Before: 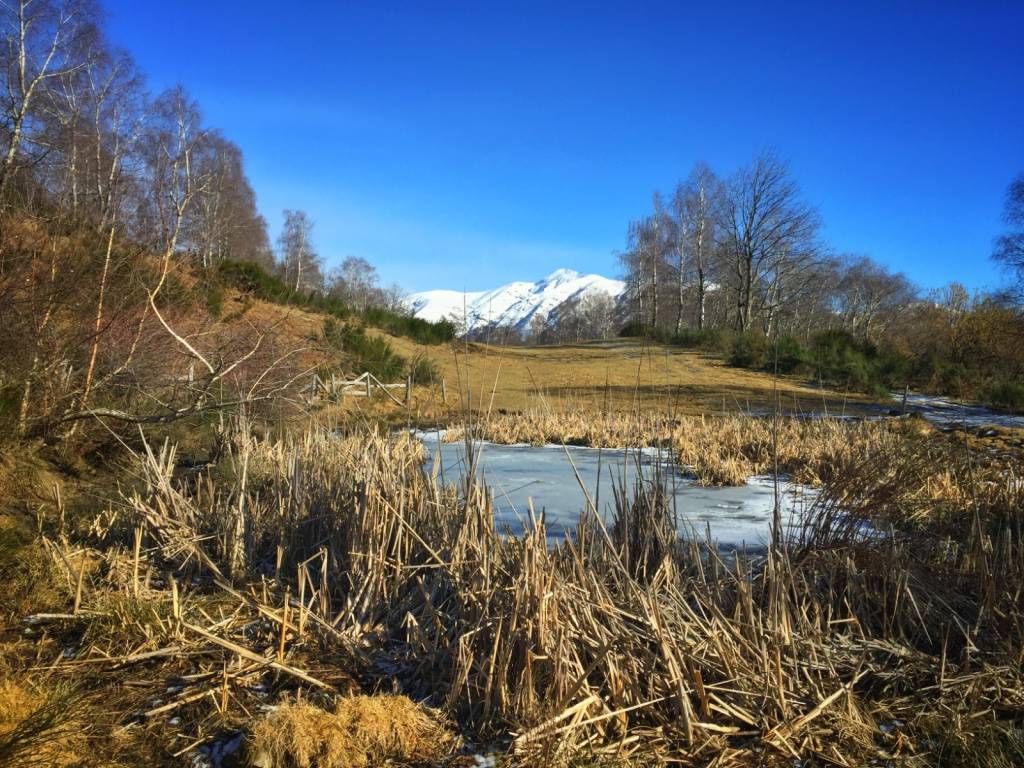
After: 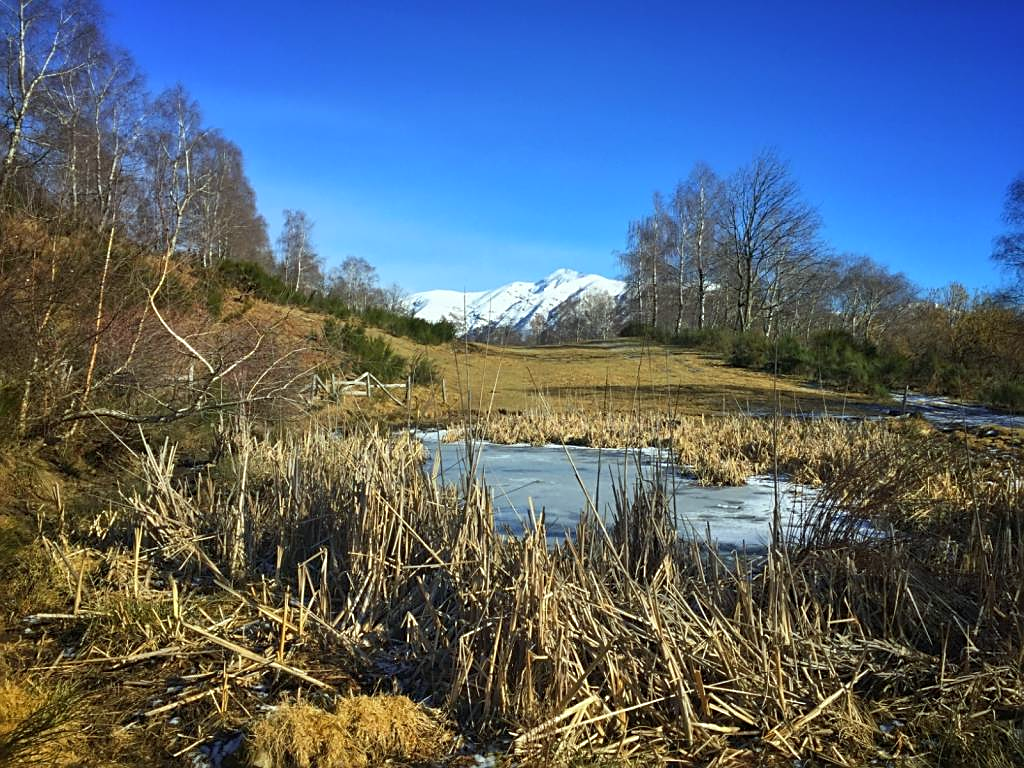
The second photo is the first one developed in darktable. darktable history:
white balance: red 0.984, blue 1.059
color correction: highlights a* -4.73, highlights b* 5.06, saturation 0.97
sharpen: on, module defaults
